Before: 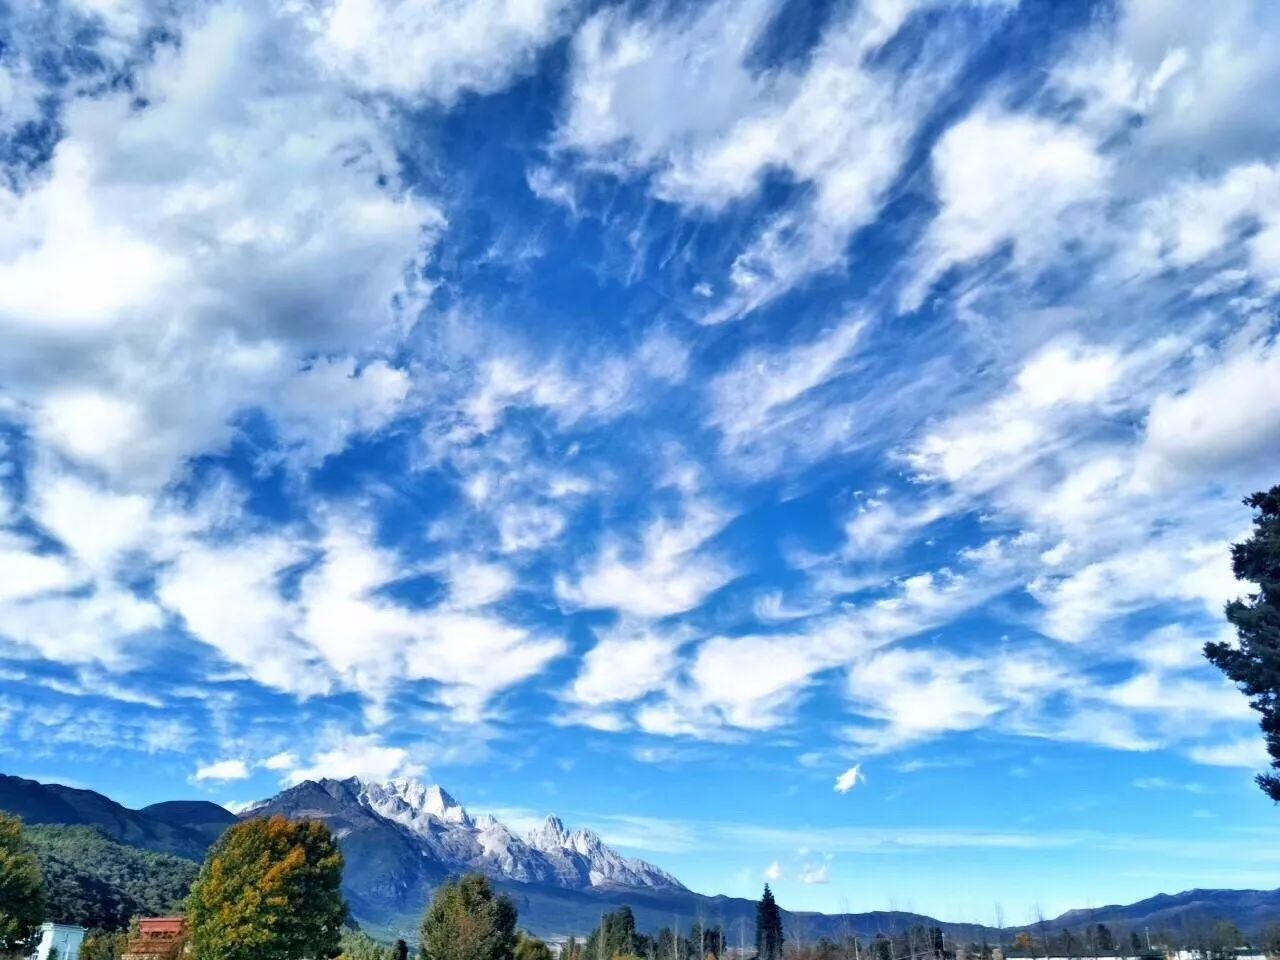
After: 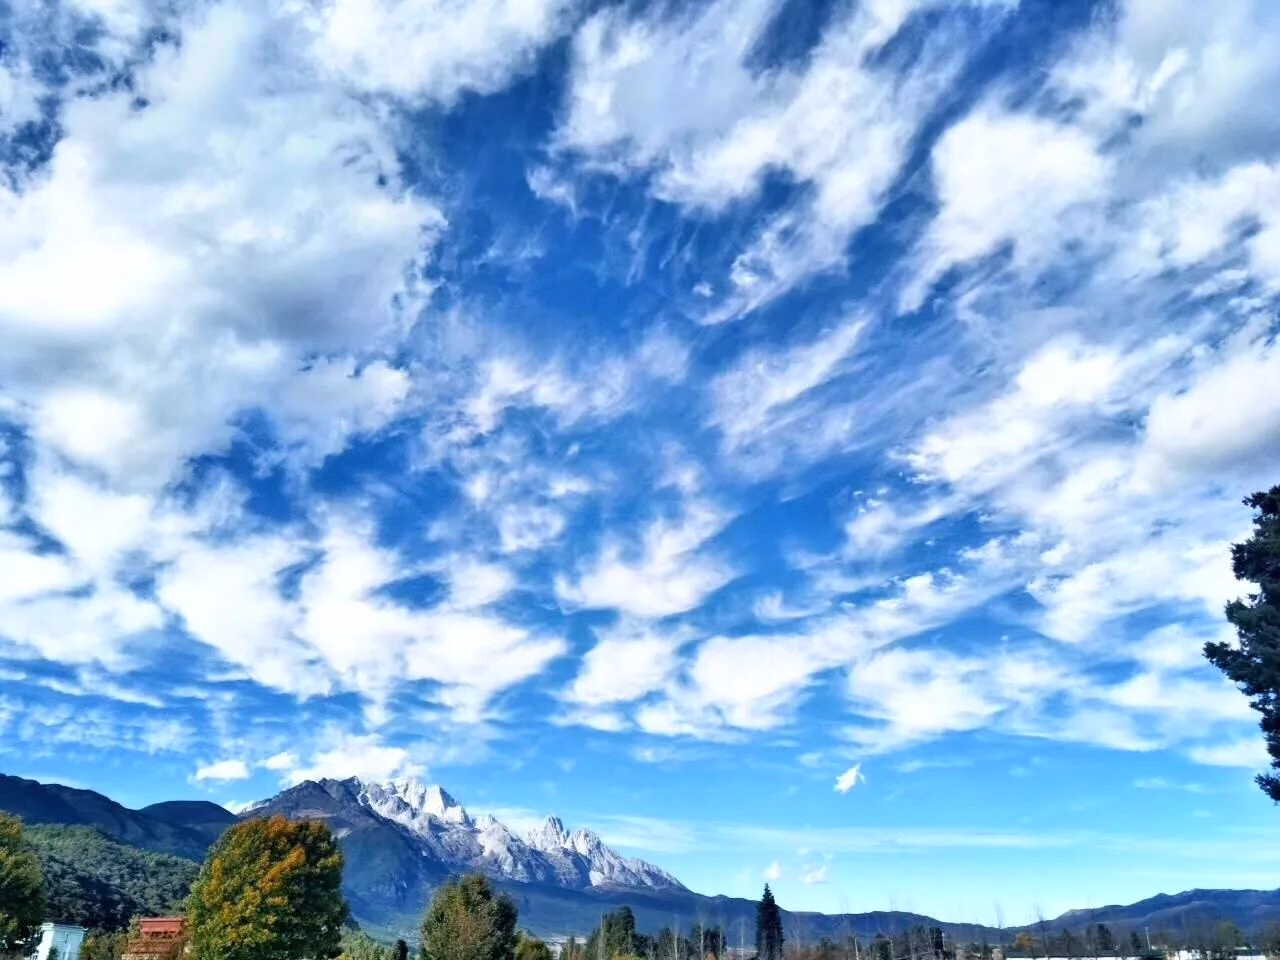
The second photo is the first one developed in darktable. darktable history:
shadows and highlights: shadows -1.42, highlights 39.64
